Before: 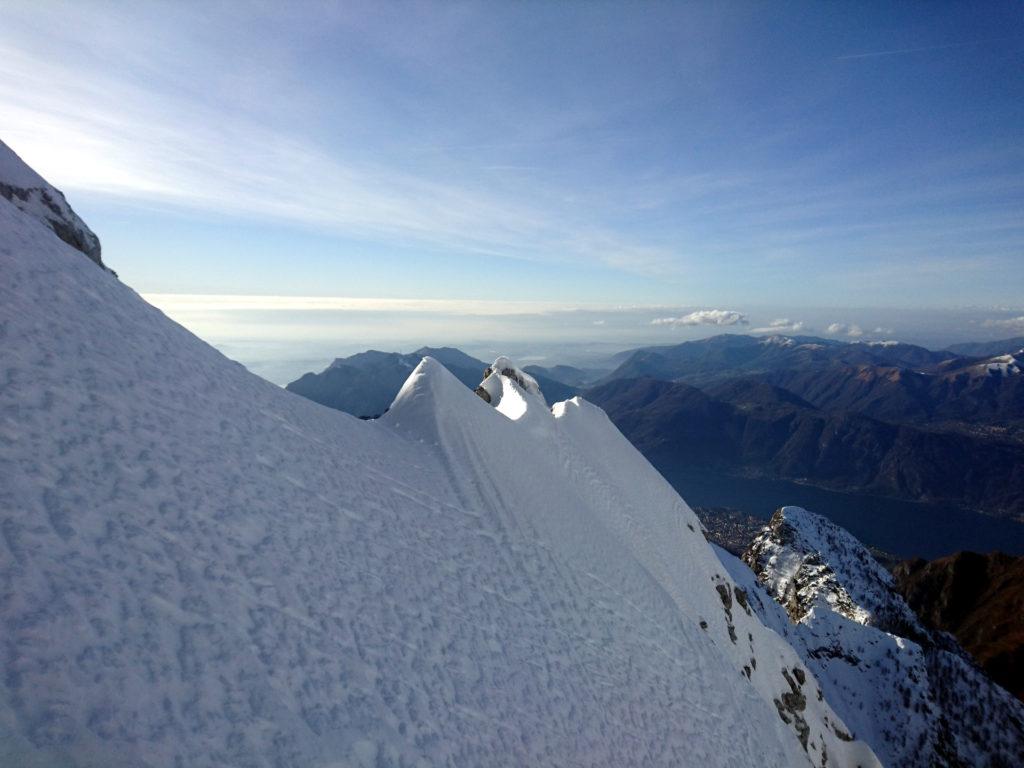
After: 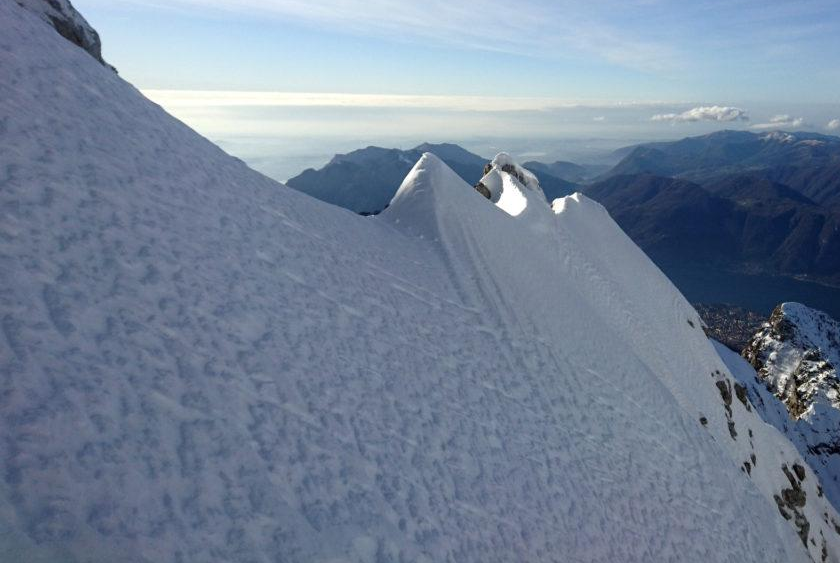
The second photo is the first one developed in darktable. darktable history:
crop: top 26.664%, right 17.963%
